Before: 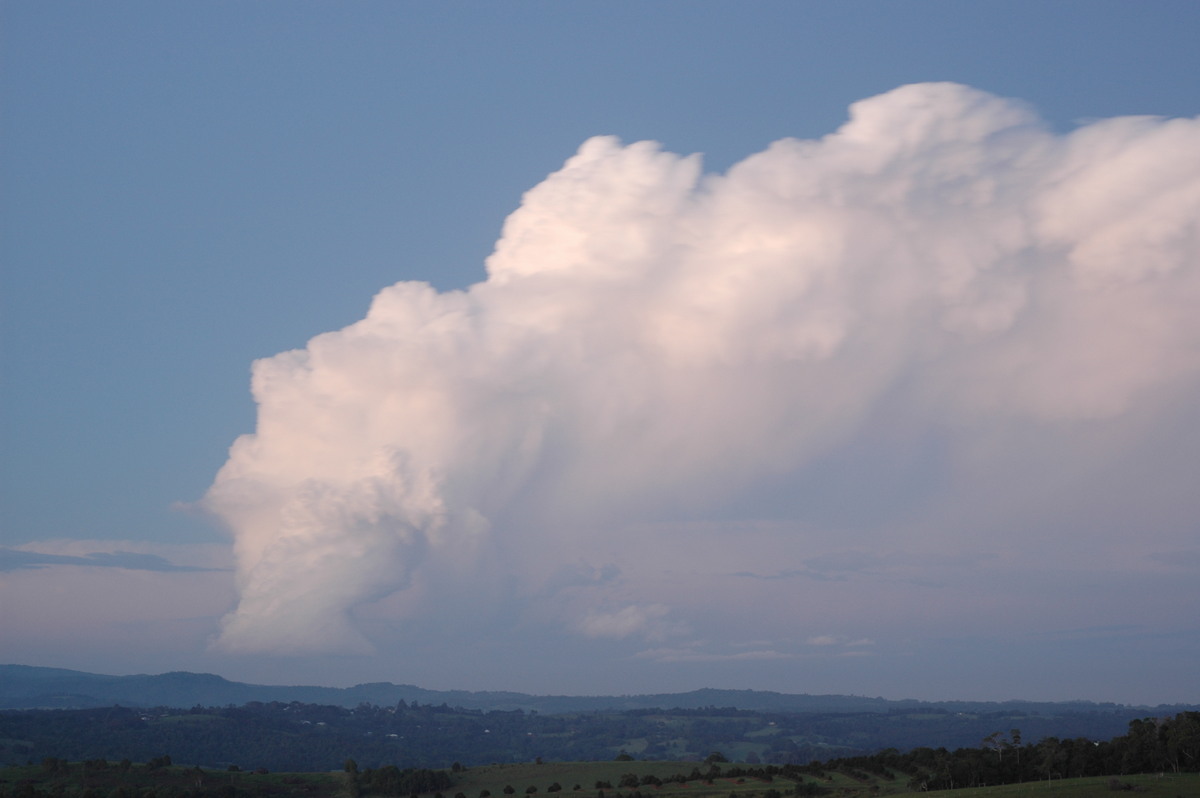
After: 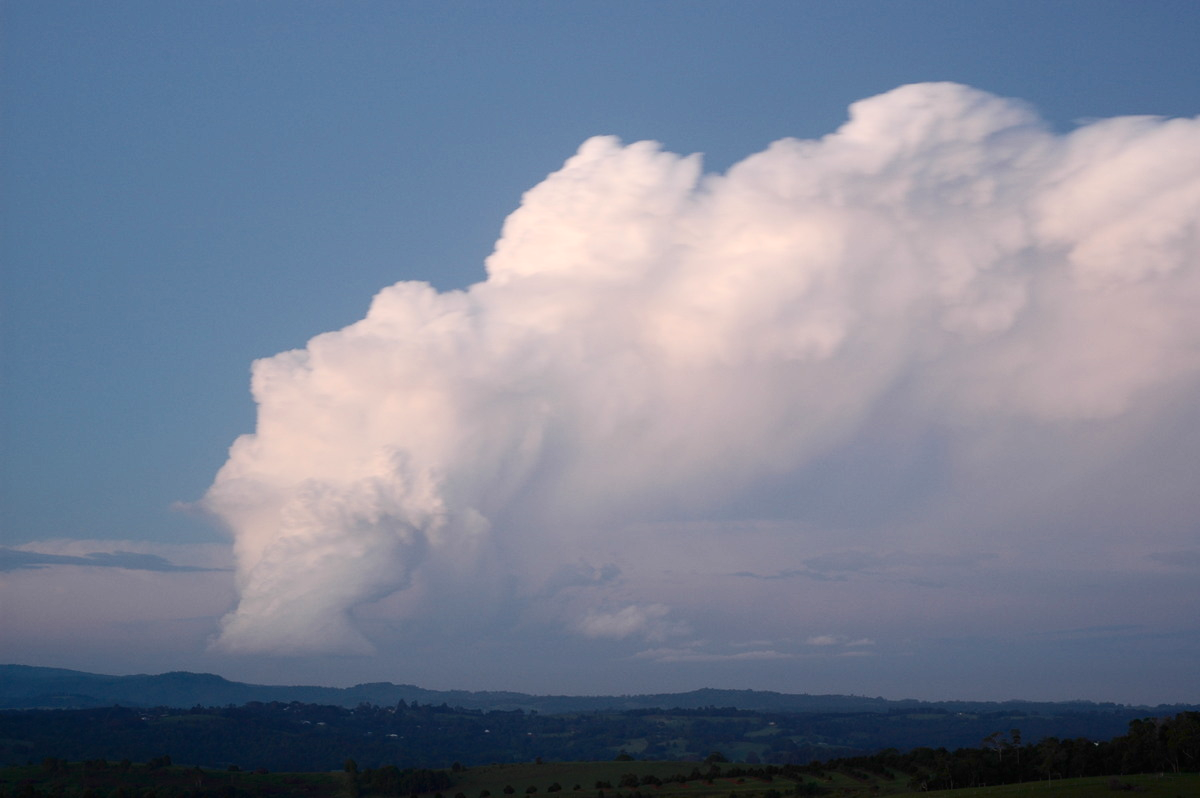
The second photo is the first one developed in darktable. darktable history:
contrast brightness saturation: contrast 0.202, brightness -0.101, saturation 0.102
